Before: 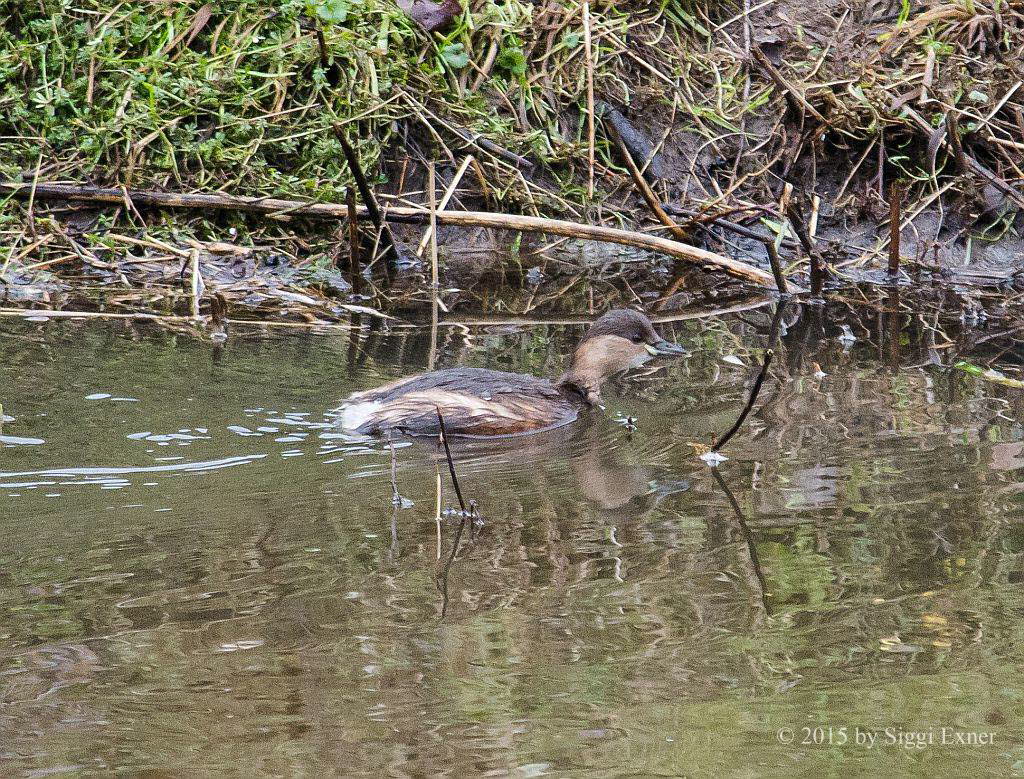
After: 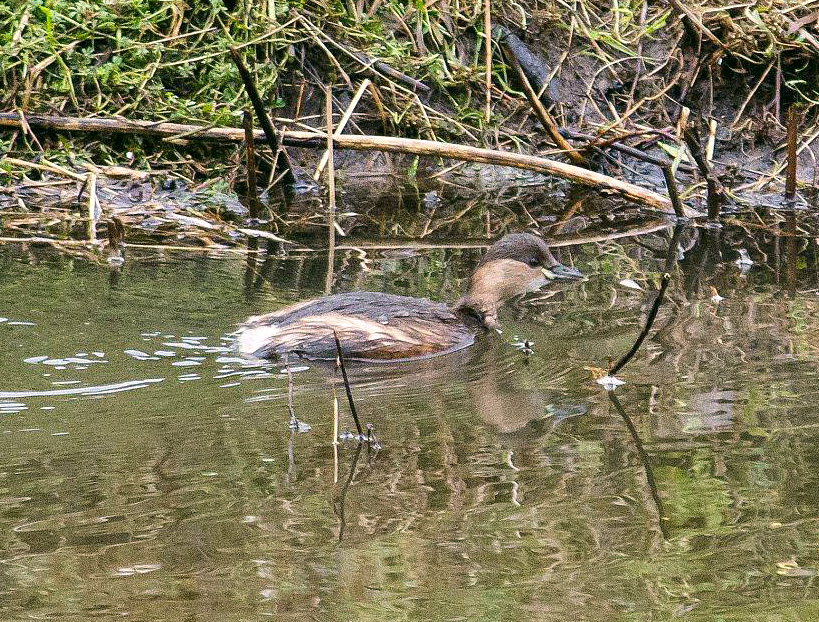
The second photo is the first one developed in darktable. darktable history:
color correction: highlights a* 3.97, highlights b* 4.97, shadows a* -7.15, shadows b* 4.87
crop and rotate: left 10.138%, top 9.874%, right 9.832%, bottom 10.196%
shadows and highlights: soften with gaussian
exposure: exposure 0.203 EV, compensate highlight preservation false
color balance rgb: perceptual saturation grading › global saturation 0.161%, global vibrance 20%
